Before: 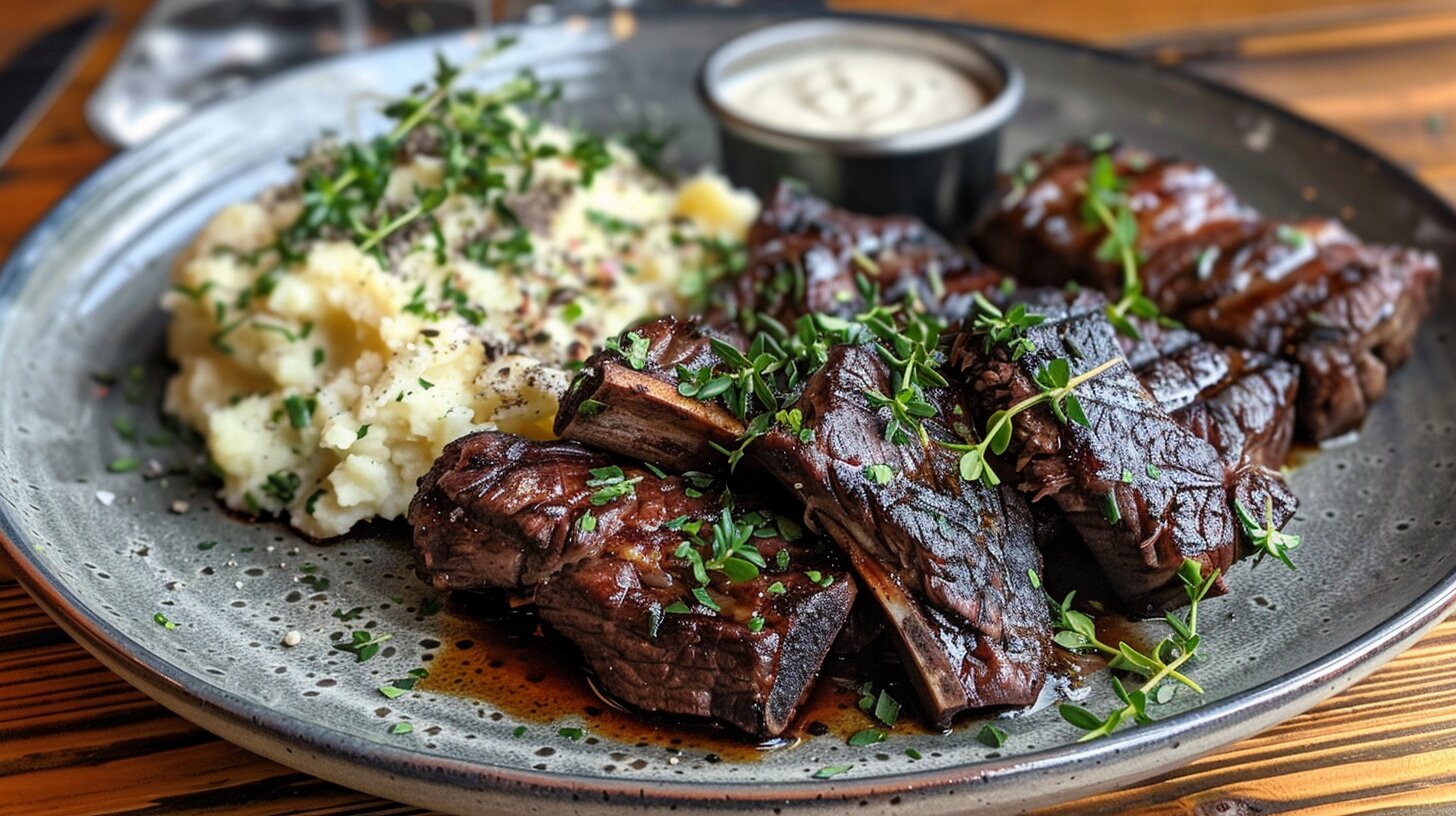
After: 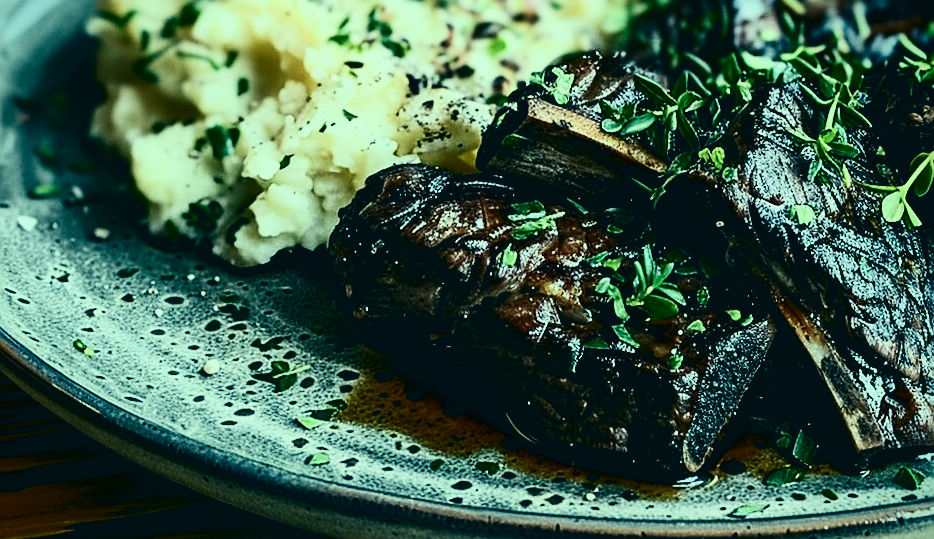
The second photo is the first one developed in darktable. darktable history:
sharpen: on, module defaults
color correction: highlights a* -19.61, highlights b* 9.79, shadows a* -20.9, shadows b* -10.65
exposure: compensate exposure bias true, compensate highlight preservation false
vignetting: fall-off start 99.26%, saturation 0.371, center (0, 0.004), width/height ratio 1.325
filmic rgb: black relative exposure -7.65 EV, white relative exposure 4.56 EV, threshold 5.97 EV, hardness 3.61, enable highlight reconstruction true
crop and rotate: angle -1.07°, left 3.822%, top 31.711%, right 29.881%
contrast brightness saturation: contrast 0.489, saturation -0.082
